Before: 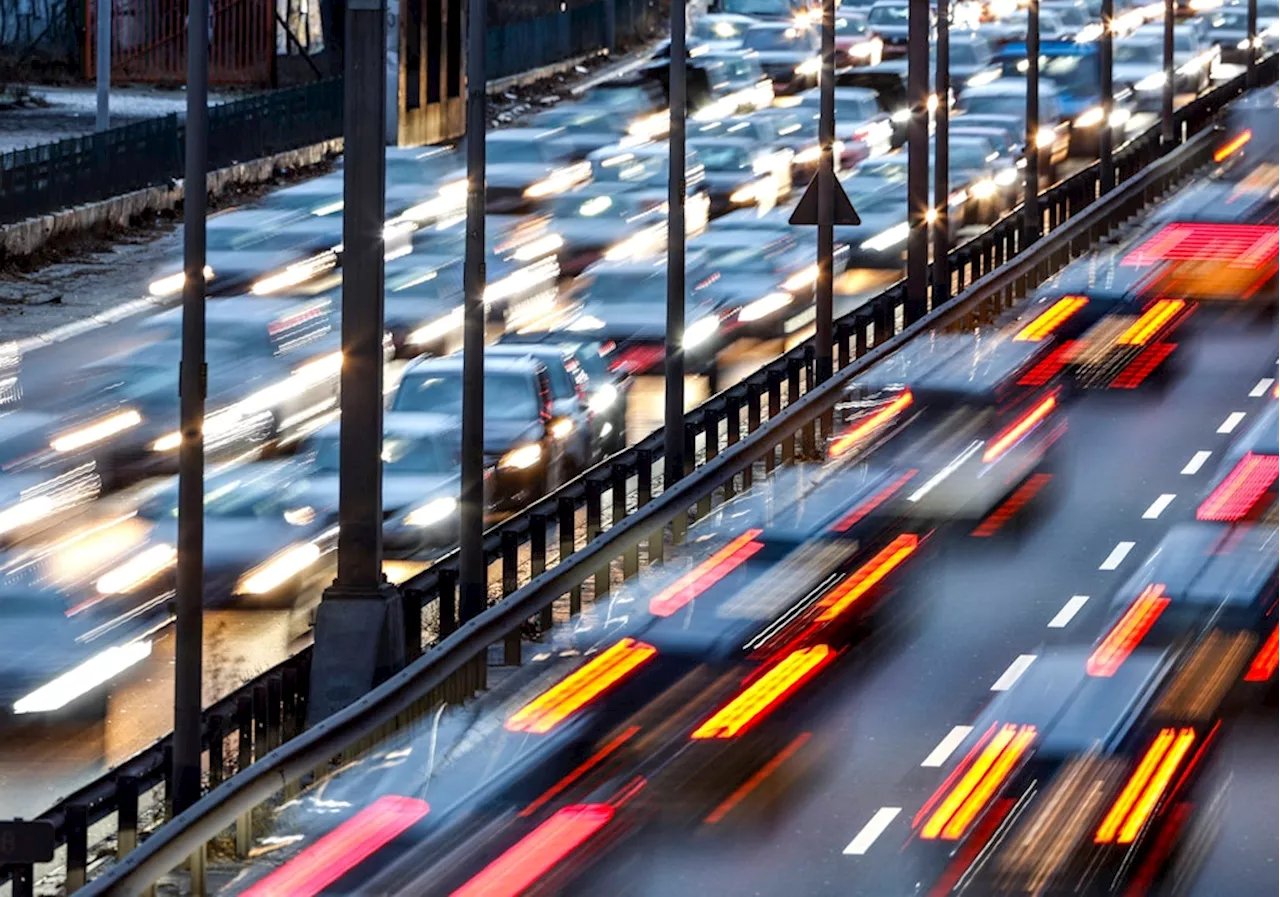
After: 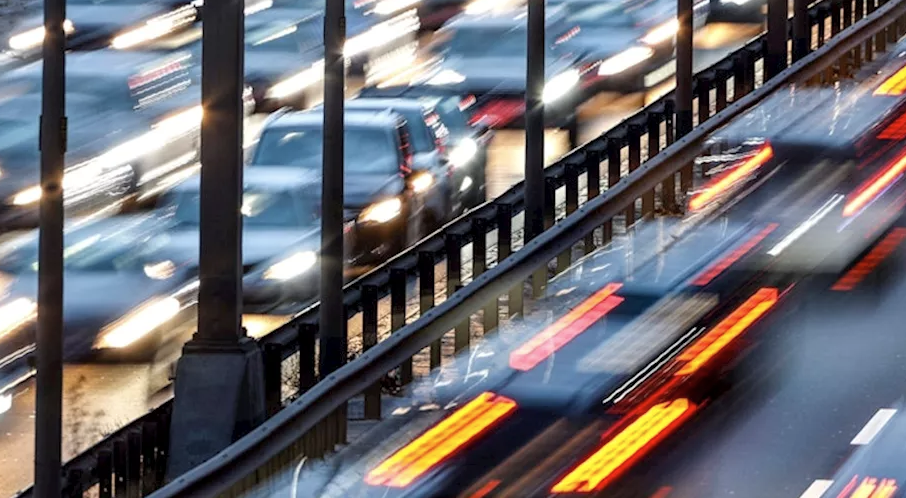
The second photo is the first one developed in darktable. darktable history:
crop: left 10.942%, top 27.47%, right 18.244%, bottom 16.952%
contrast brightness saturation: saturation -0.1
exposure: compensate exposure bias true, compensate highlight preservation false
